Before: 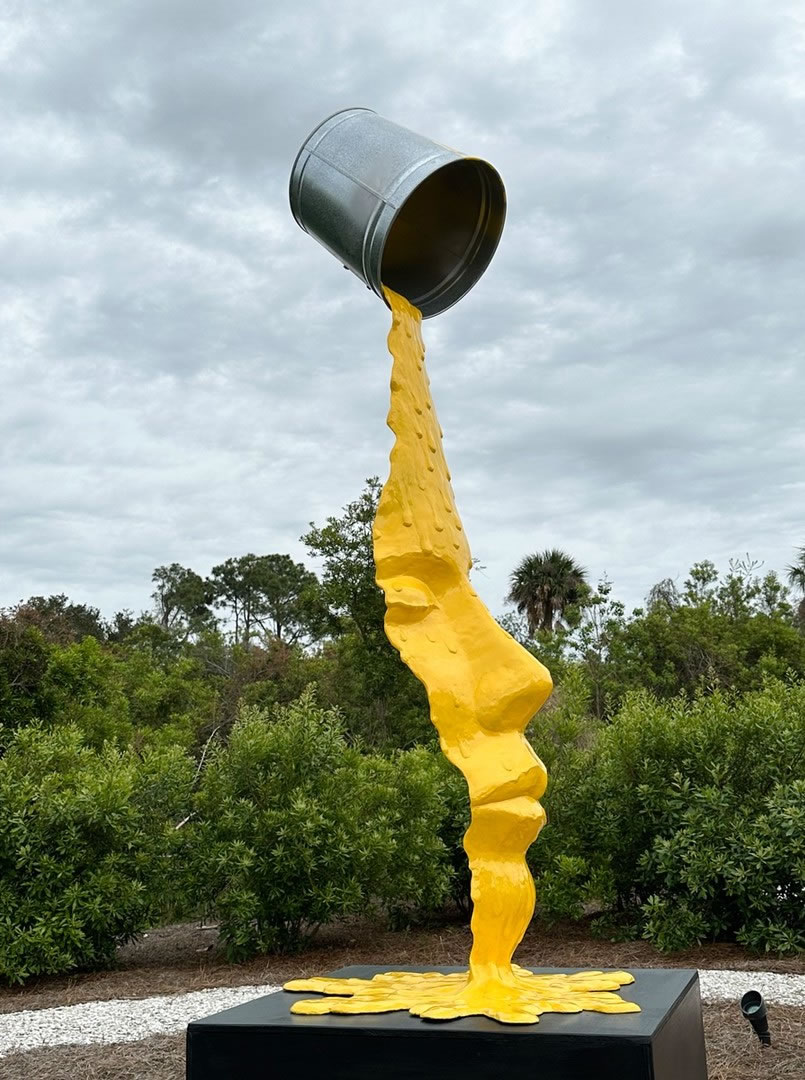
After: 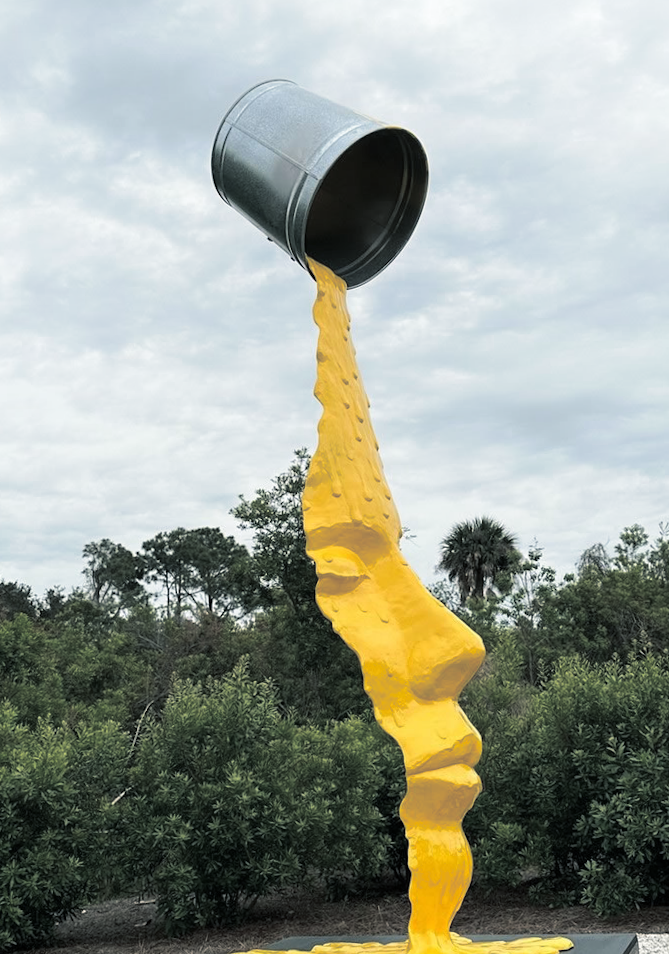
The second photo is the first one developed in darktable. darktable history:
rotate and perspective: rotation -1.24°, automatic cropping off
split-toning: shadows › hue 201.6°, shadows › saturation 0.16, highlights › hue 50.4°, highlights › saturation 0.2, balance -49.9
shadows and highlights: shadows -23.08, highlights 46.15, soften with gaussian
crop: left 9.929%, top 3.475%, right 9.188%, bottom 9.529%
